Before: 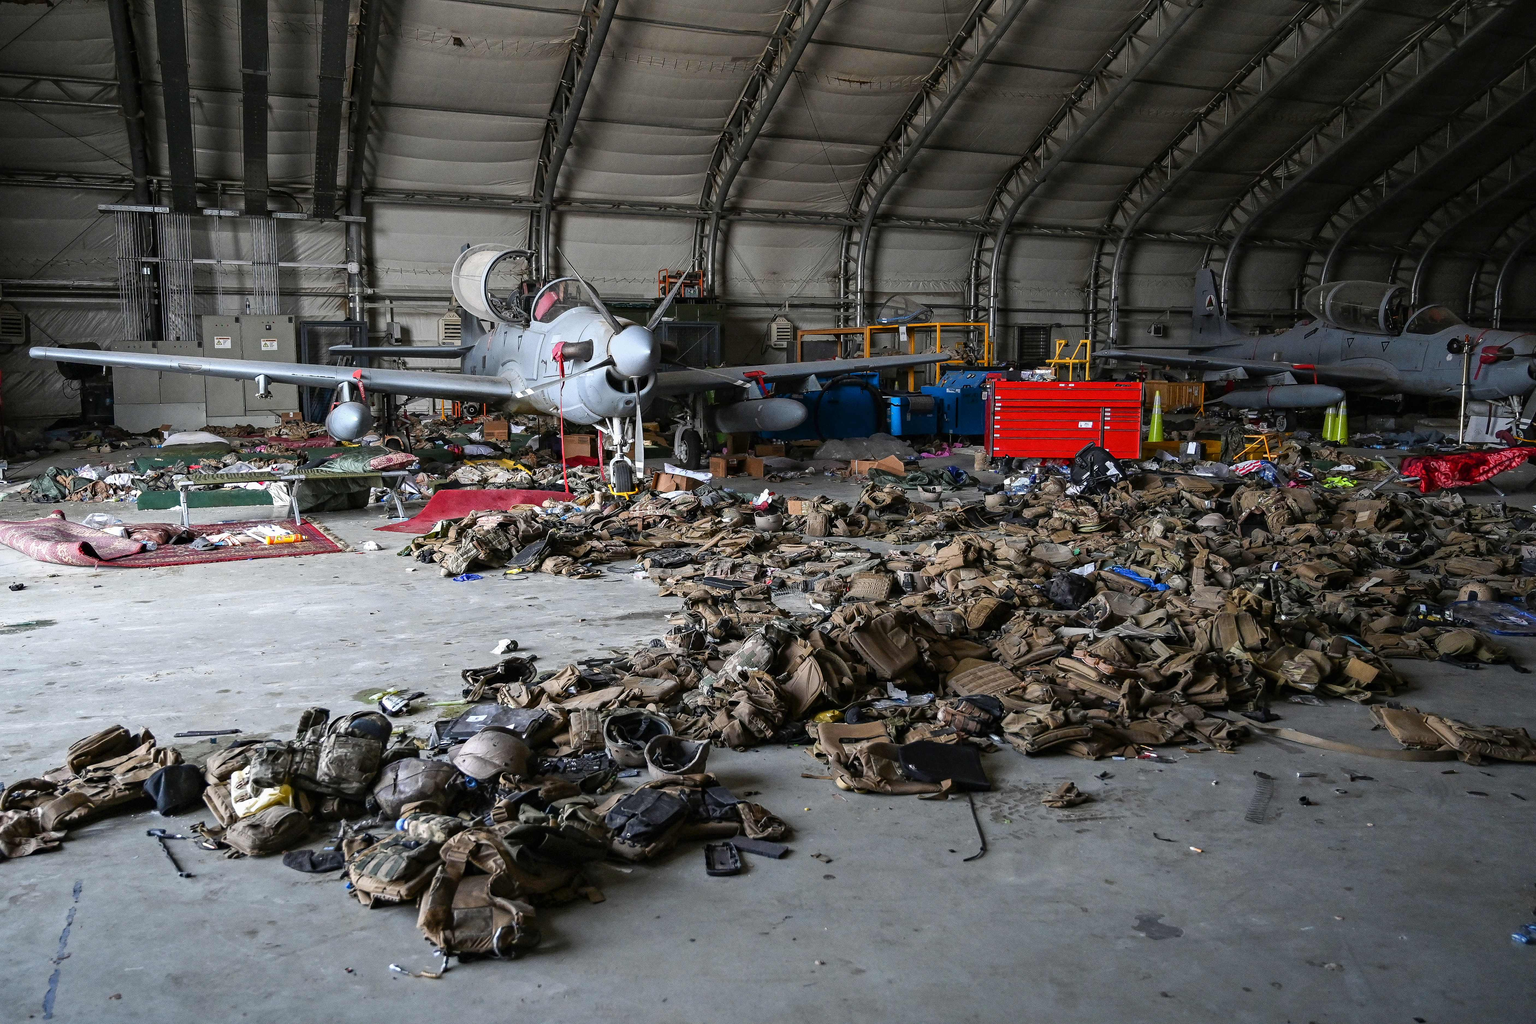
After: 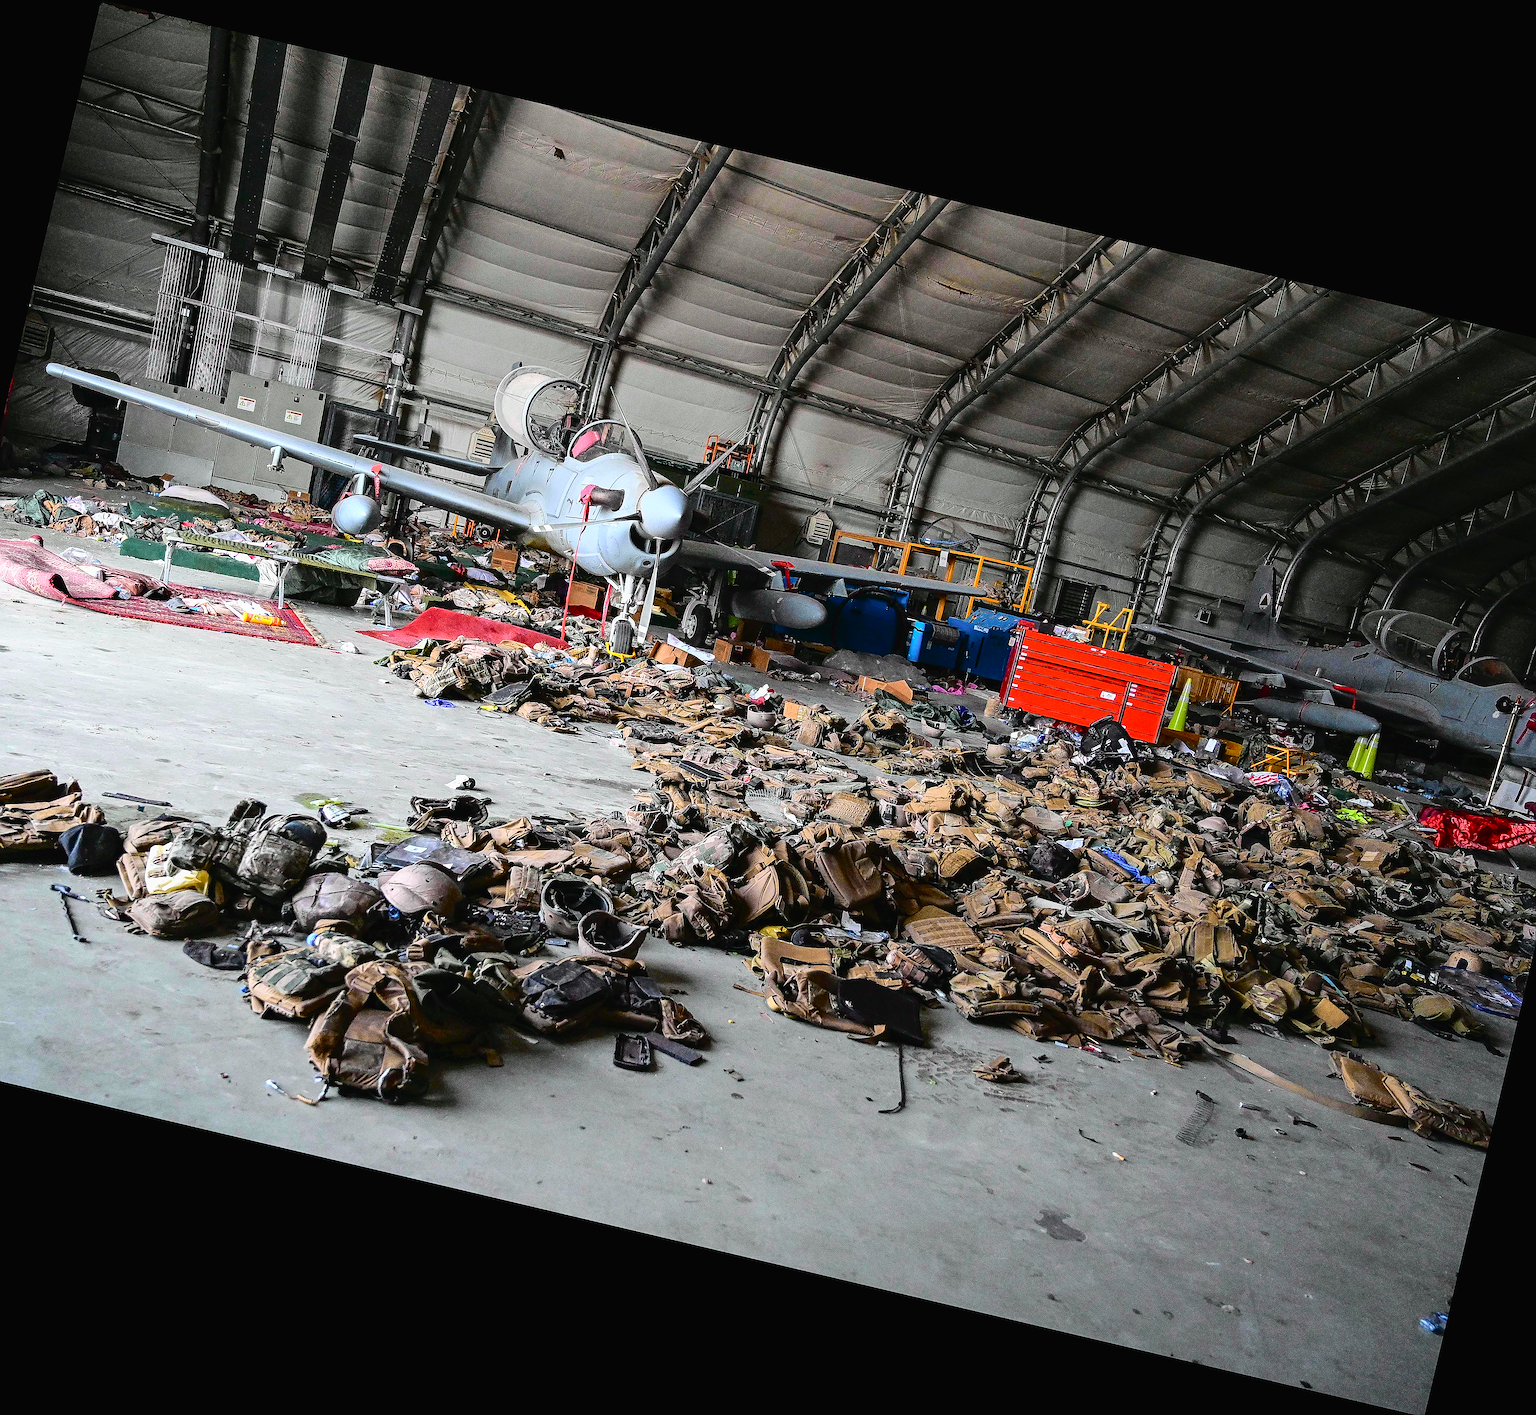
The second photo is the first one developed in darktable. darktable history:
crop: left 8.026%, right 7.374%
sharpen: amount 1
tone curve: curves: ch0 [(0, 0.014) (0.12, 0.096) (0.386, 0.49) (0.54, 0.684) (0.751, 0.855) (0.89, 0.943) (0.998, 0.989)]; ch1 [(0, 0) (0.133, 0.099) (0.437, 0.41) (0.5, 0.5) (0.517, 0.536) (0.548, 0.575) (0.582, 0.631) (0.627, 0.688) (0.836, 0.868) (1, 1)]; ch2 [(0, 0) (0.374, 0.341) (0.456, 0.443) (0.478, 0.49) (0.501, 0.5) (0.528, 0.538) (0.55, 0.6) (0.572, 0.63) (0.702, 0.765) (1, 1)], color space Lab, independent channels, preserve colors none
rotate and perspective: rotation 13.27°, automatic cropping off
